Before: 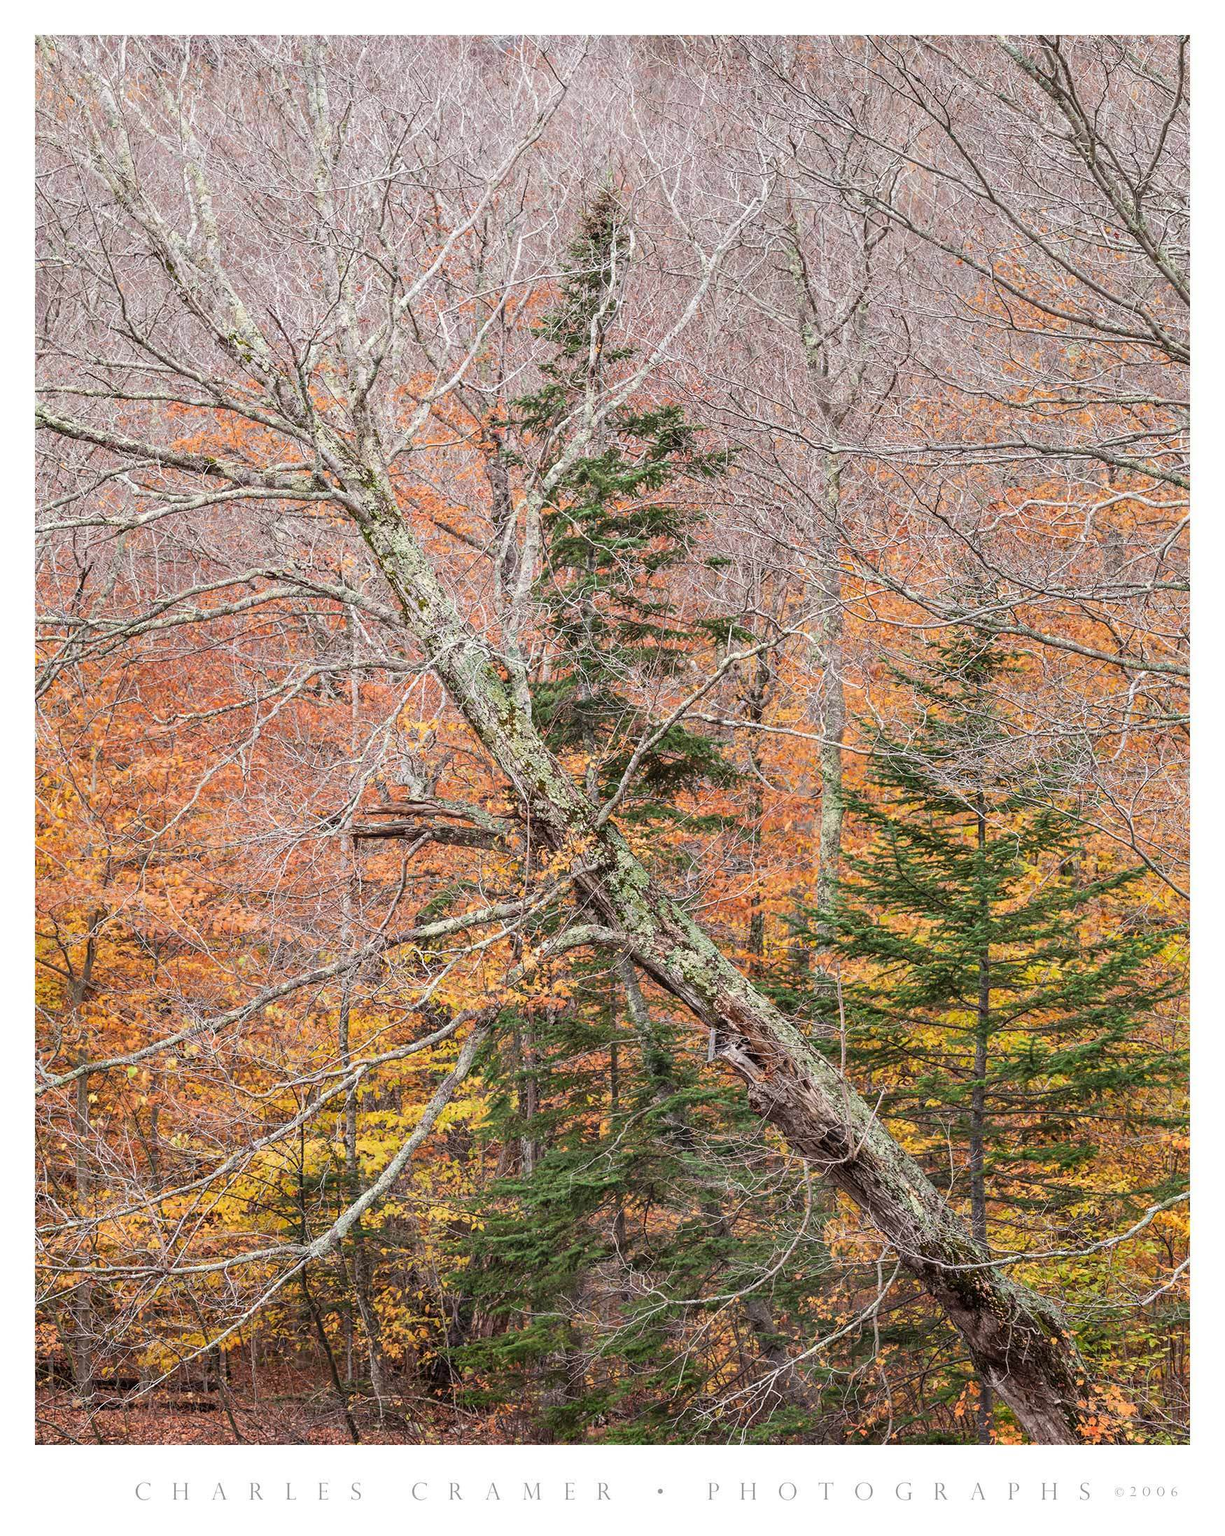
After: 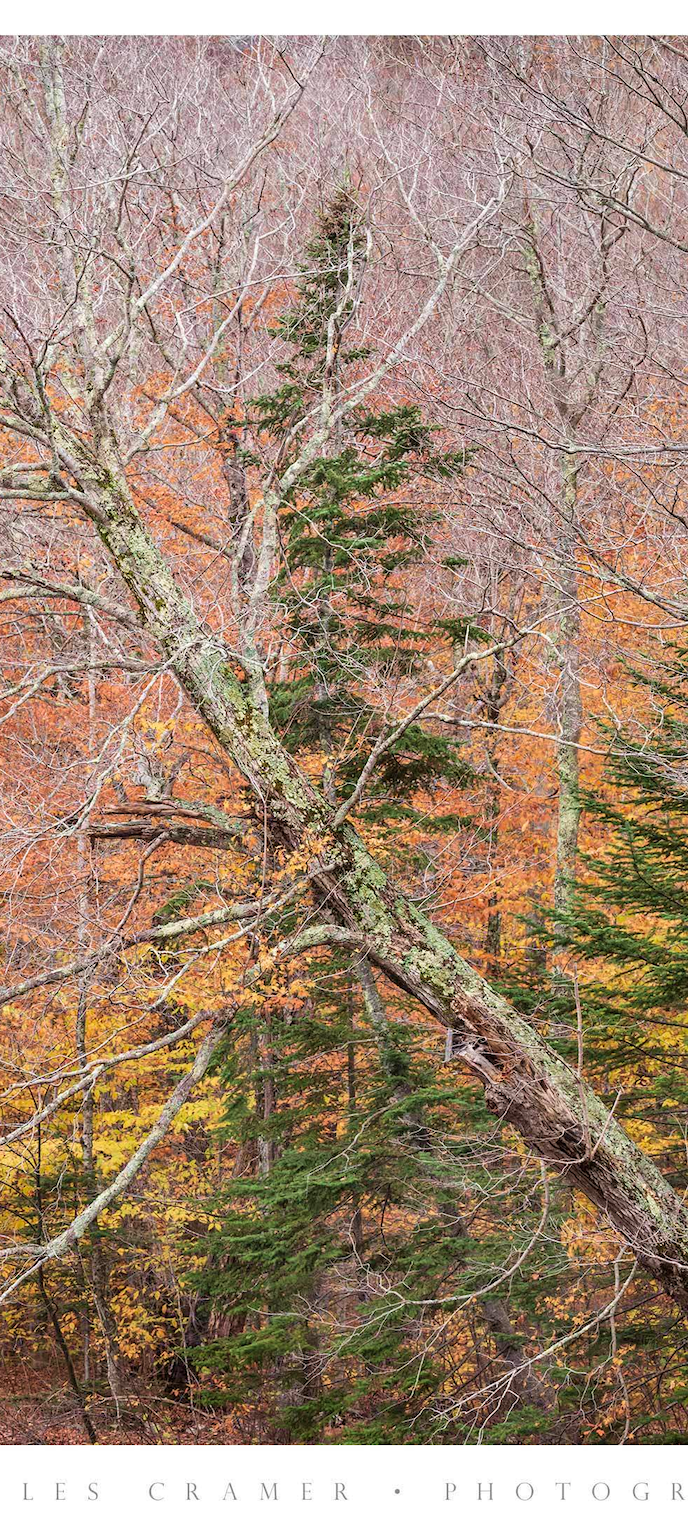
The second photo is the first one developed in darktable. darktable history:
velvia: strength 30%
crop: left 21.496%, right 22.254%
shadows and highlights: shadows 37.27, highlights -28.18, soften with gaussian
